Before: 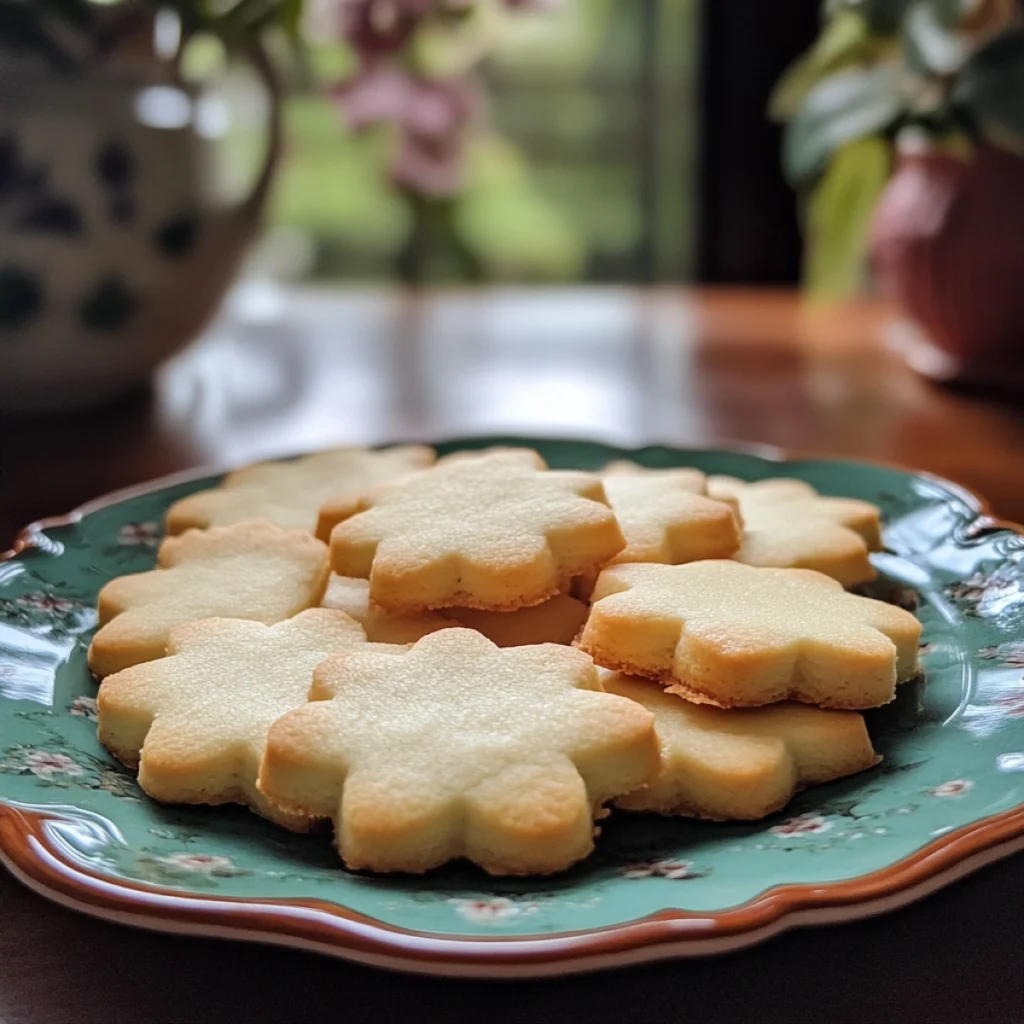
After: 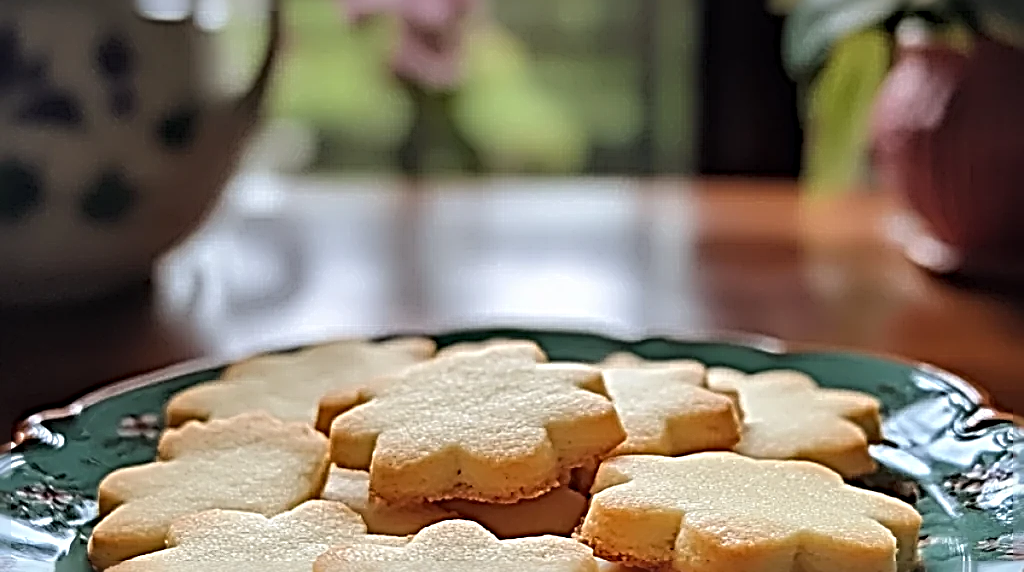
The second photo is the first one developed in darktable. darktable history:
sharpen: radius 4.001, amount 1.989
crop and rotate: top 10.573%, bottom 33.485%
